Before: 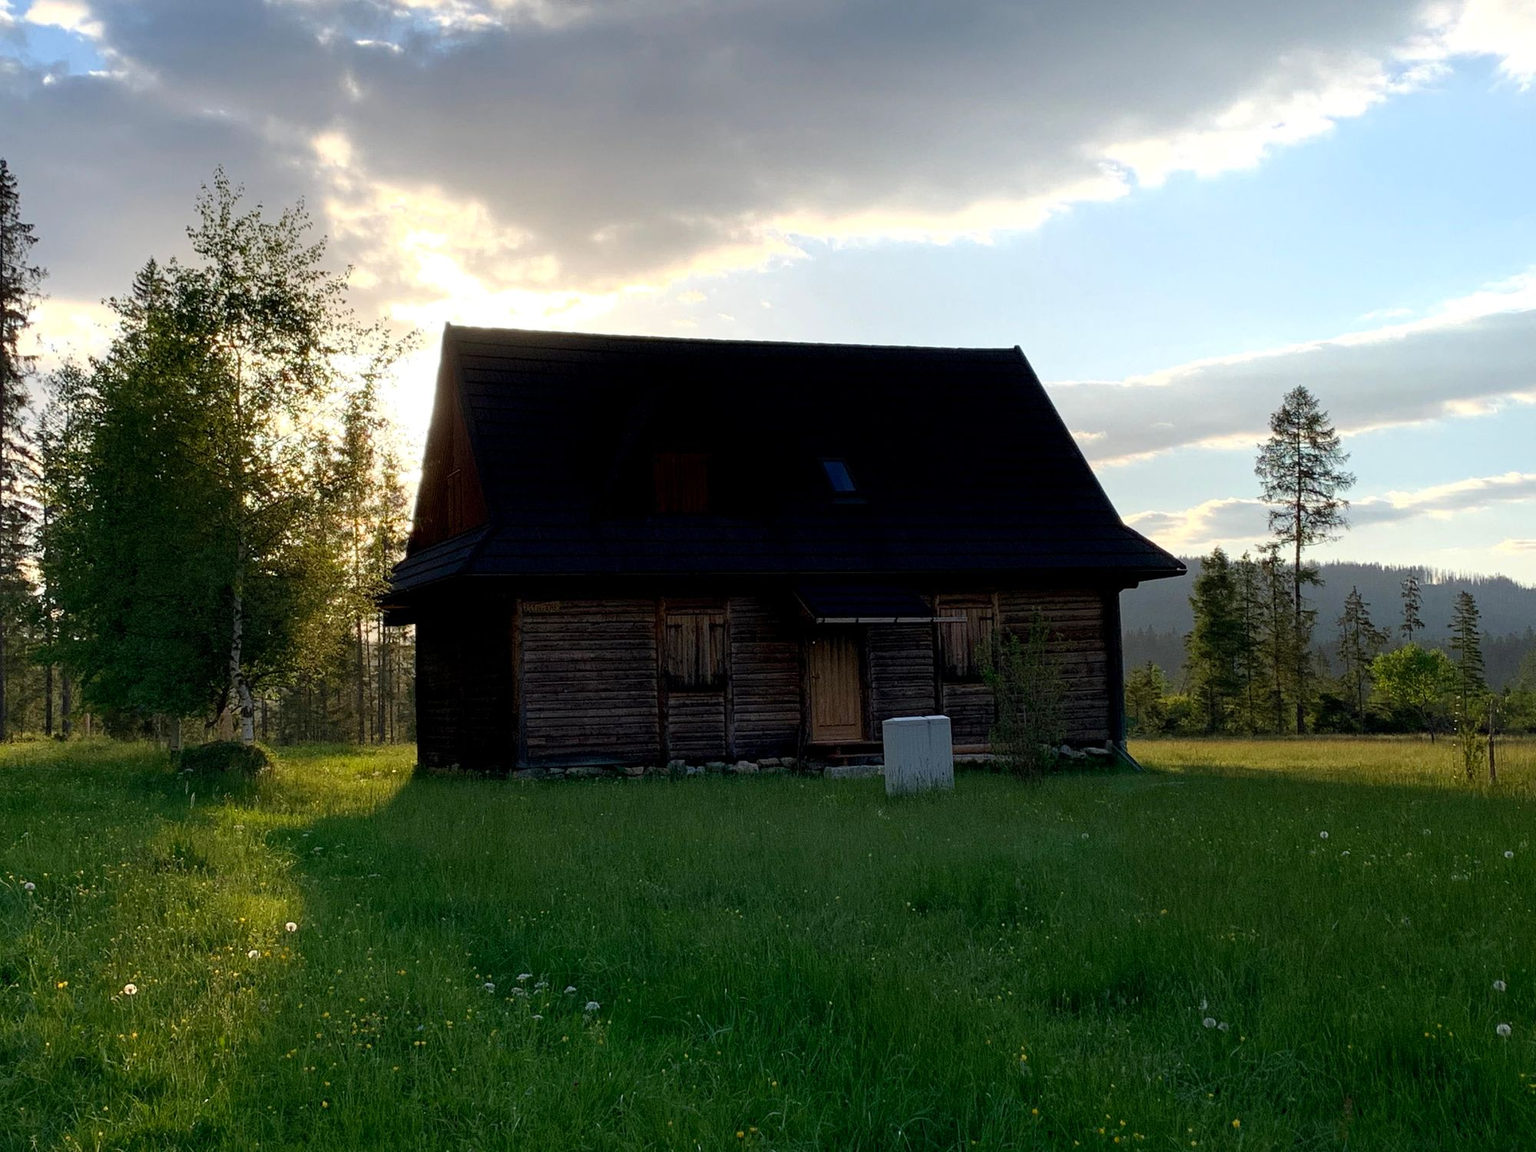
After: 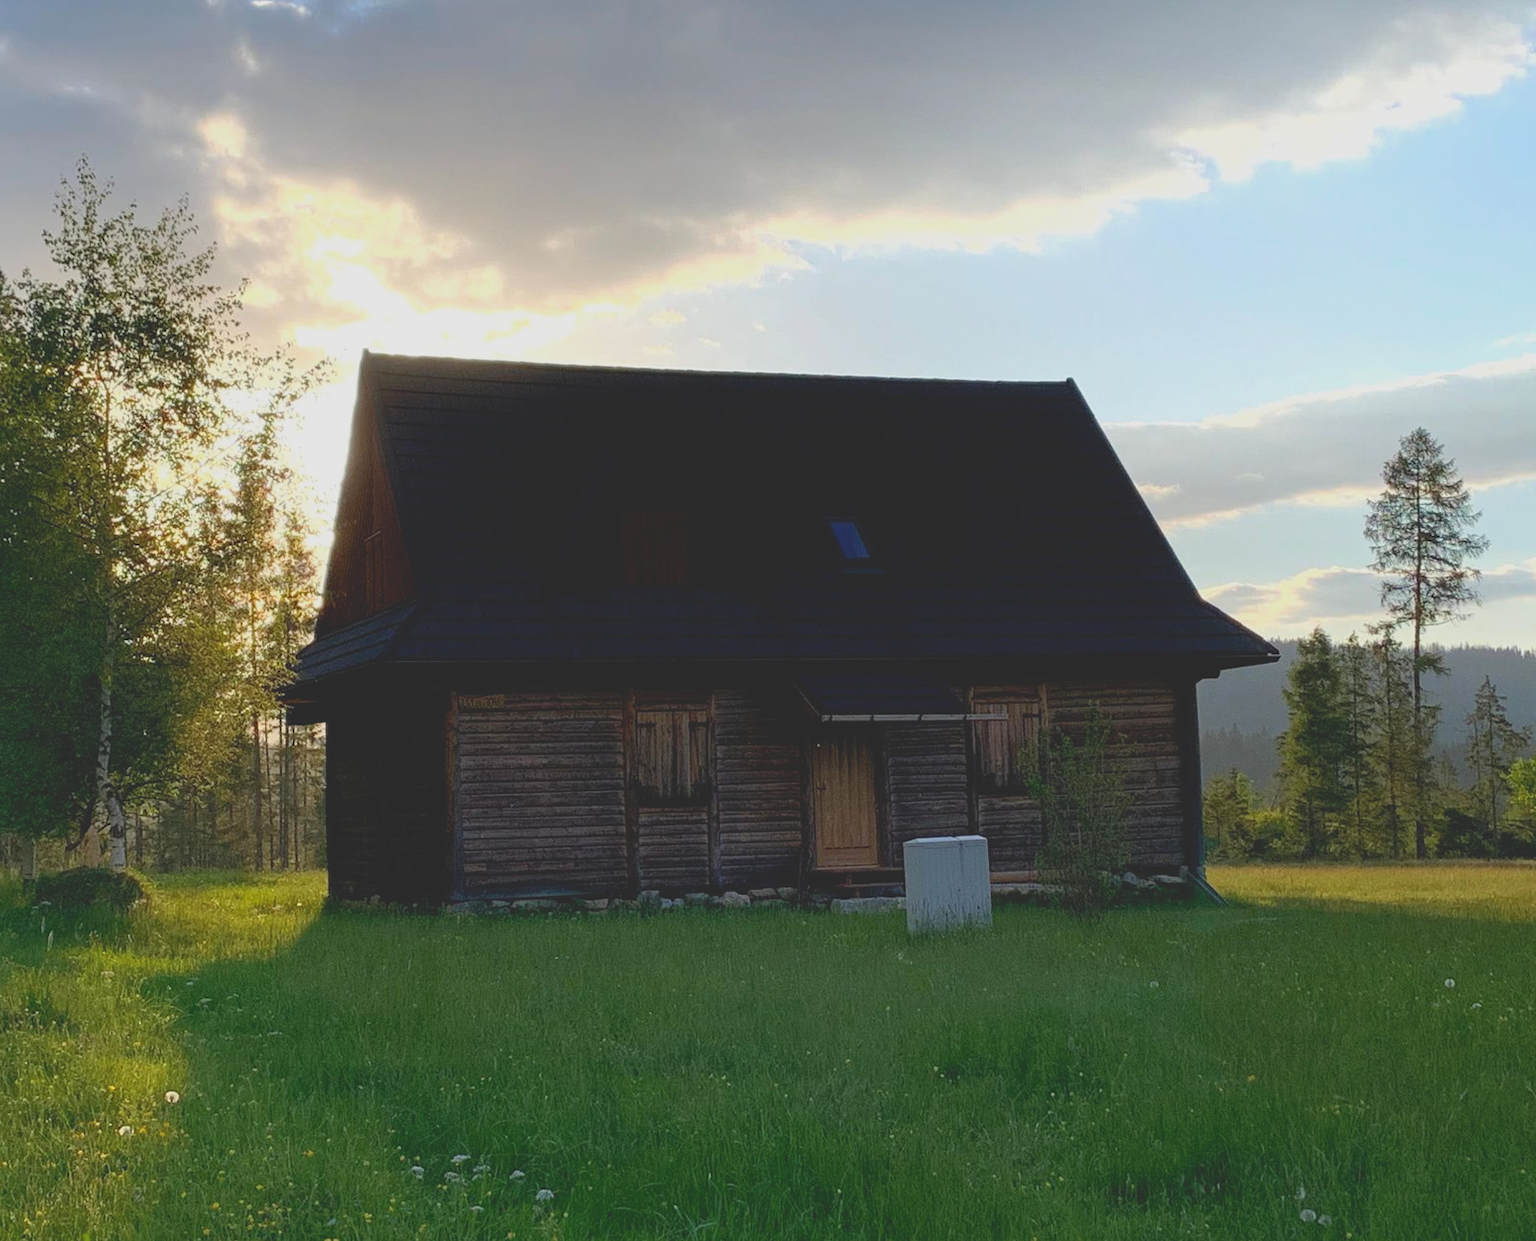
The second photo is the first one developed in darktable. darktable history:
crop: left 9.906%, top 3.506%, right 9.243%, bottom 9.318%
tone curve: curves: ch0 [(0, 0.172) (1, 0.91)], color space Lab, independent channels, preserve colors none
